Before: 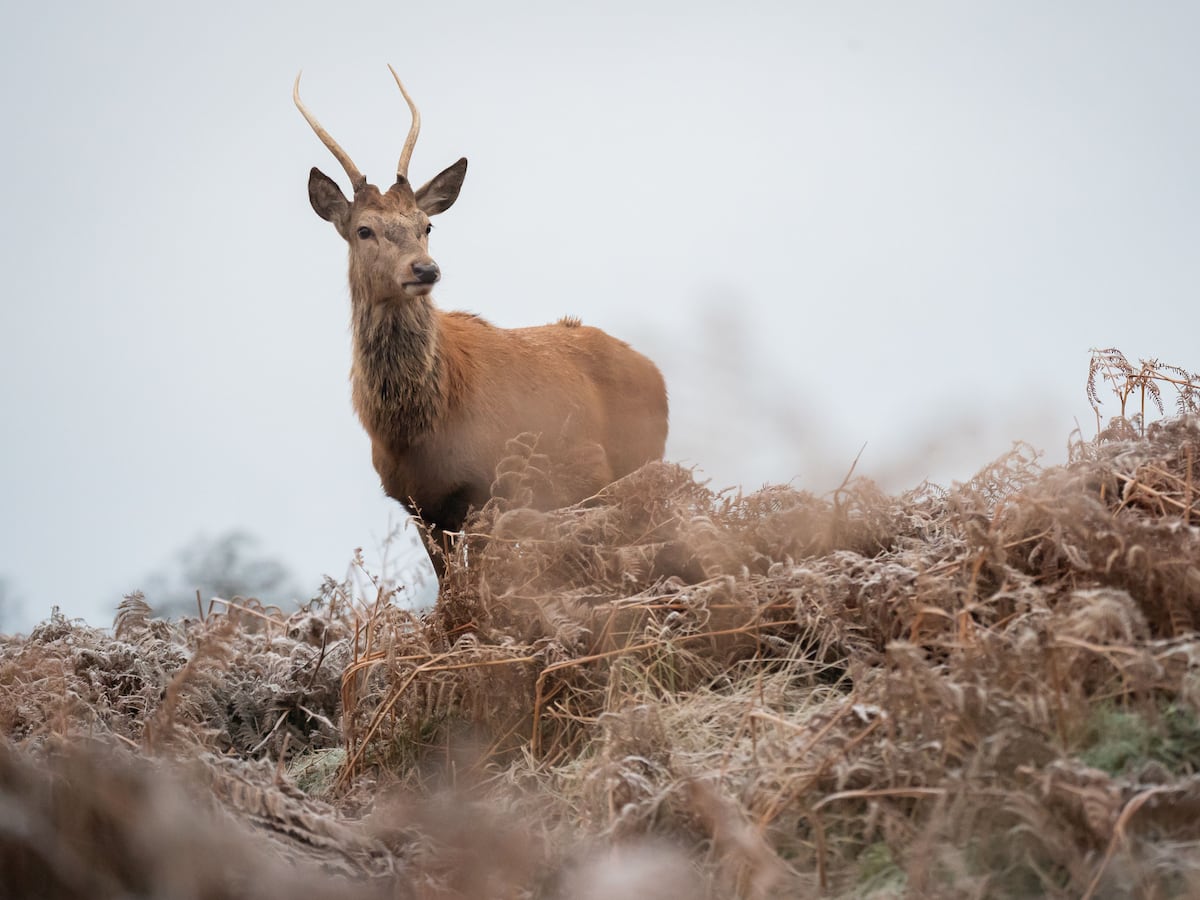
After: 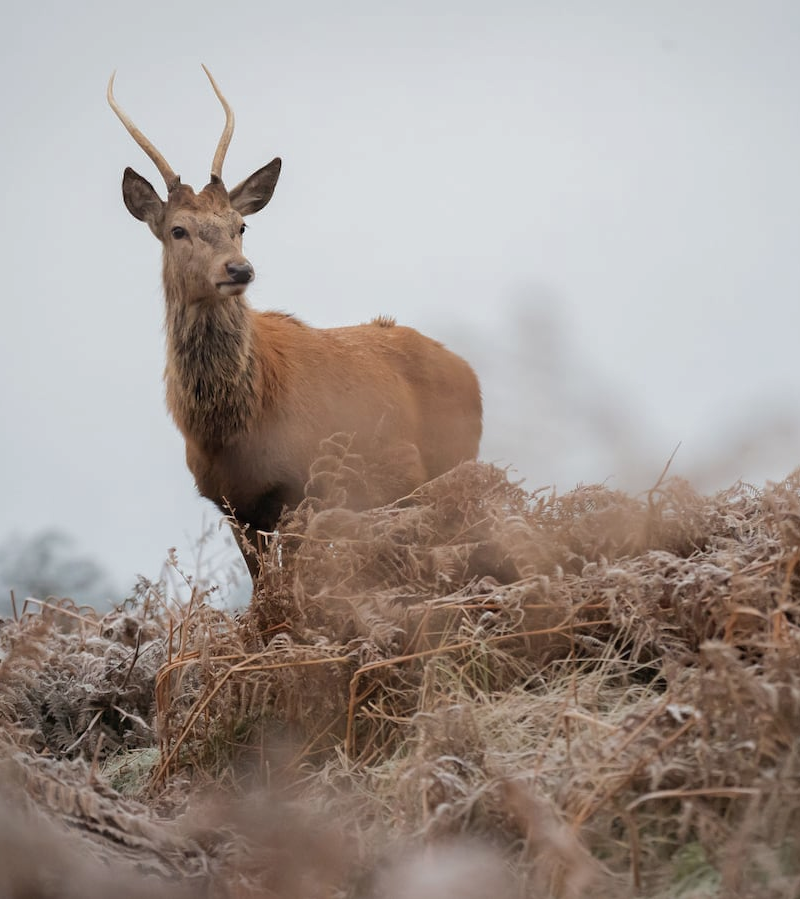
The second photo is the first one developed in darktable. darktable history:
crop and rotate: left 15.546%, right 17.787%
rgb curve: curves: ch0 [(0, 0) (0.175, 0.154) (0.785, 0.663) (1, 1)]
